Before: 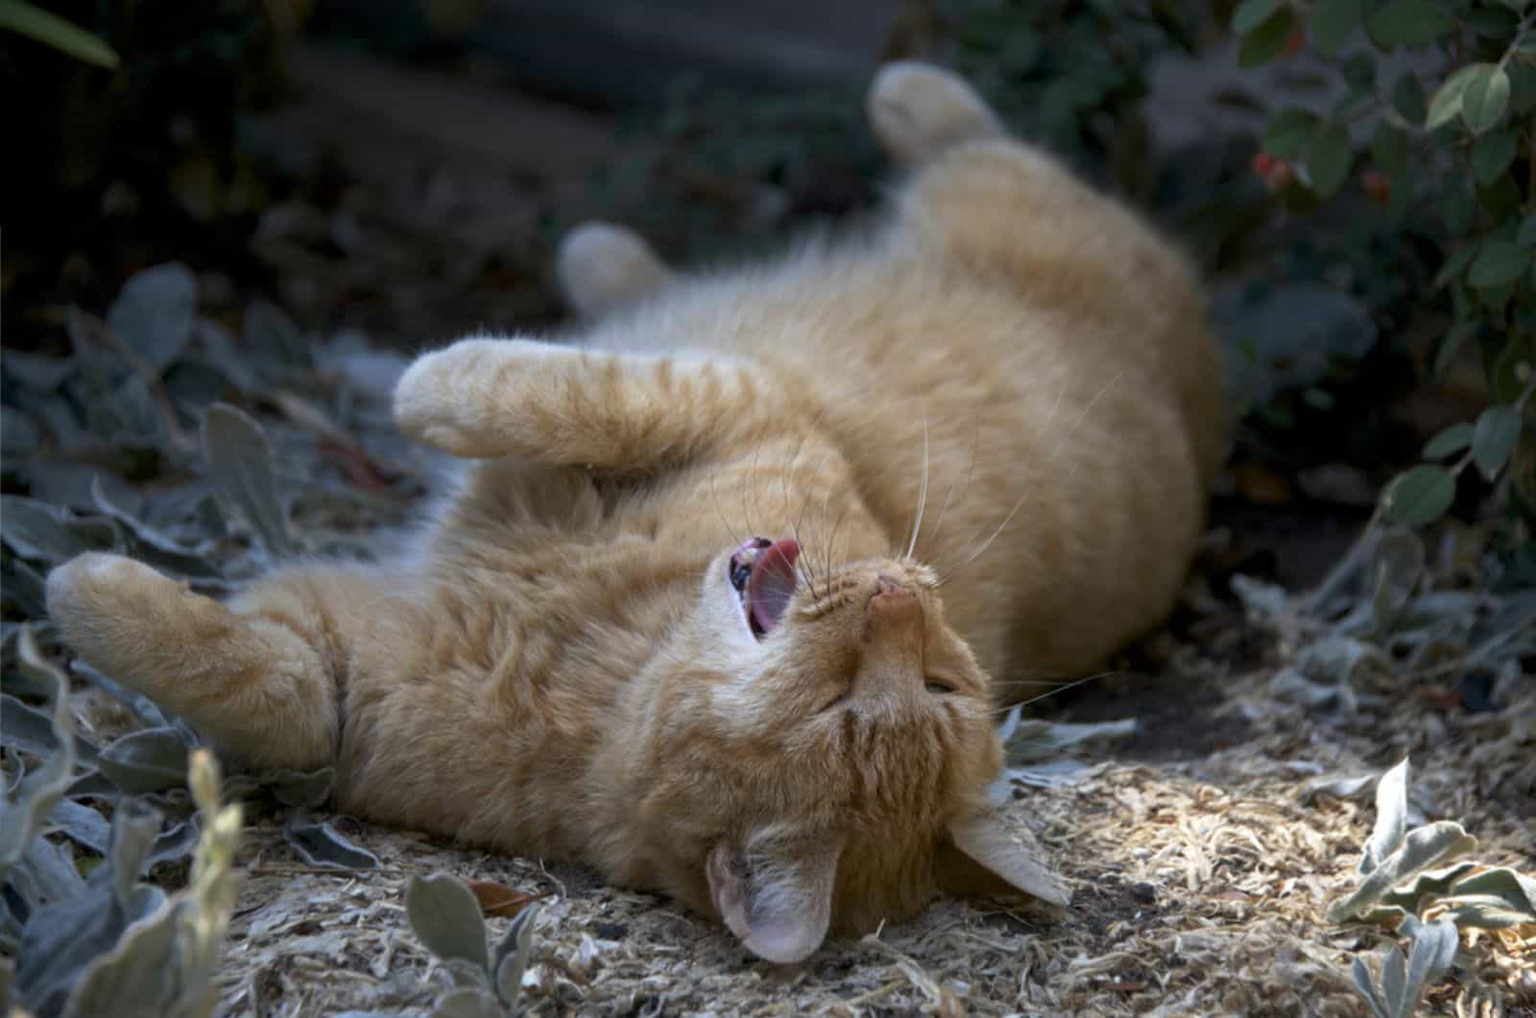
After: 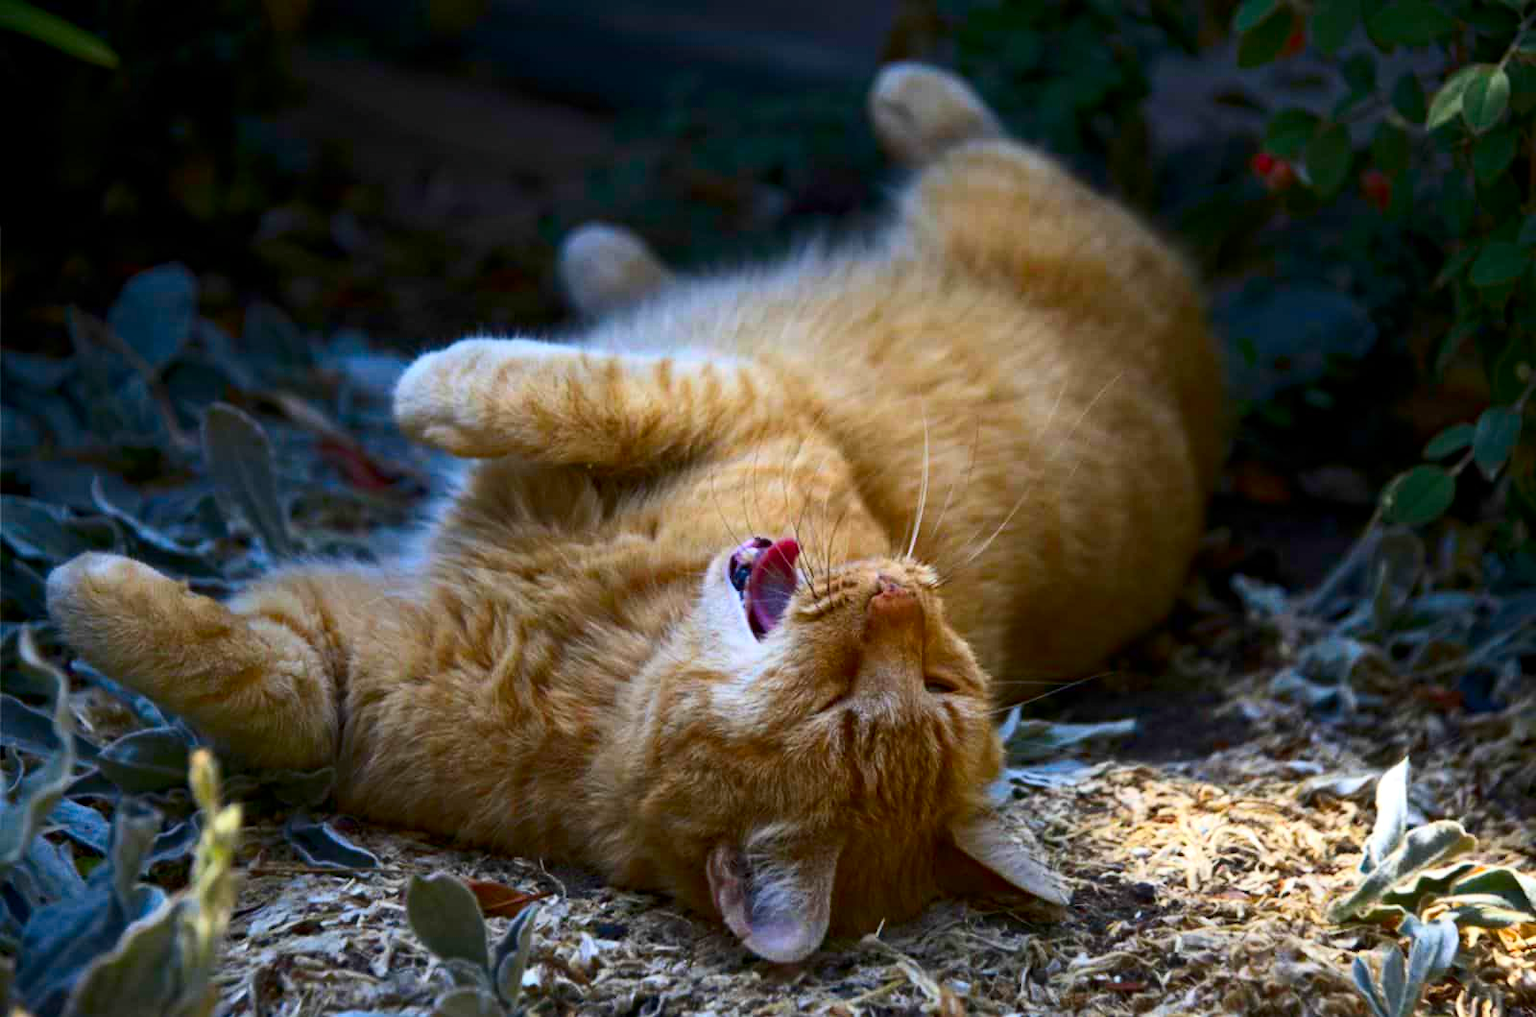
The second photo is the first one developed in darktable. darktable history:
haze removal: compatibility mode true, adaptive false
contrast brightness saturation: contrast 0.26, brightness 0.02, saturation 0.87
